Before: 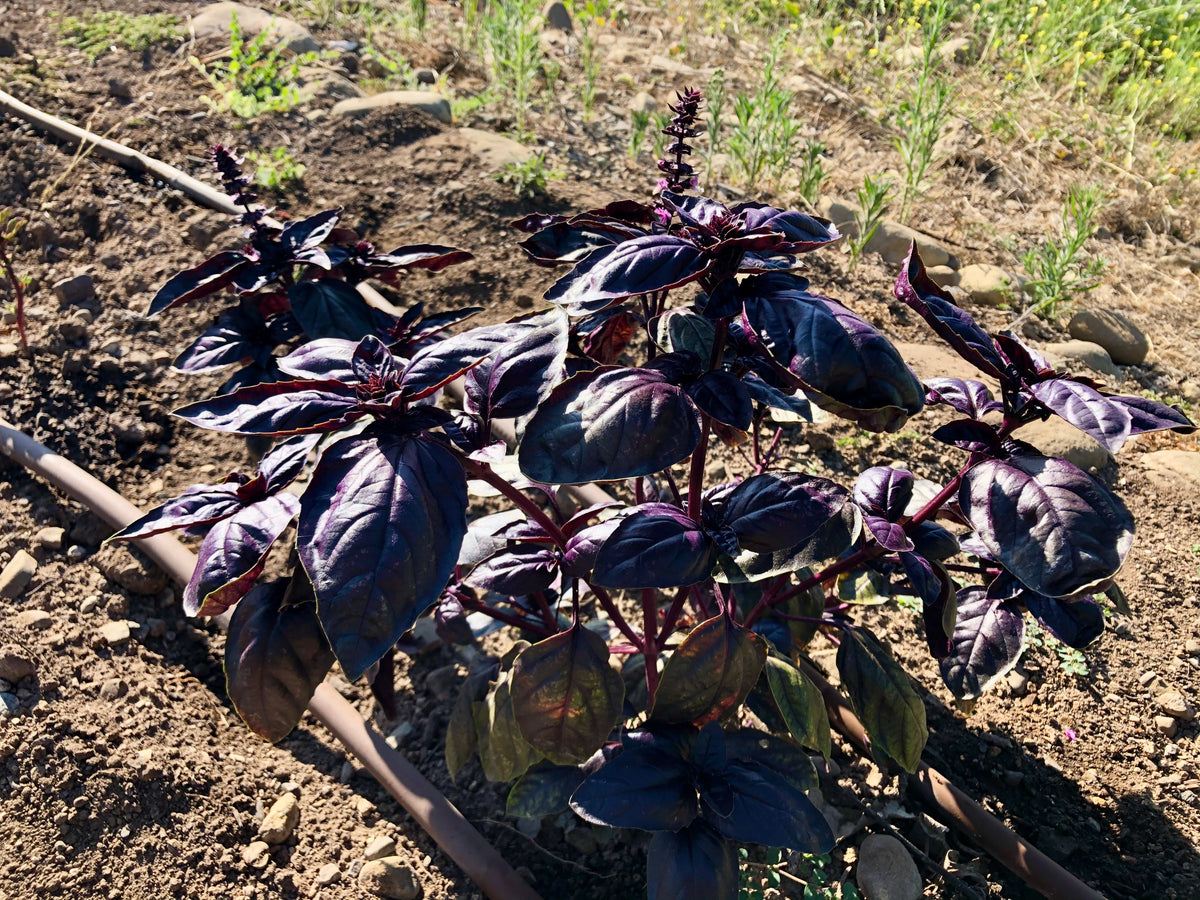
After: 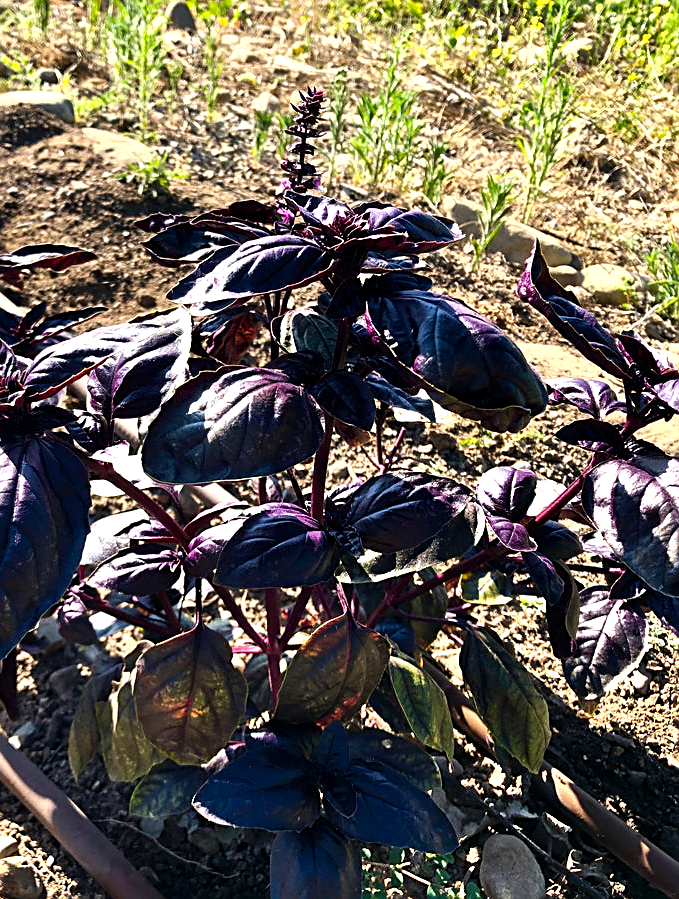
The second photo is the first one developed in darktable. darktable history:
shadows and highlights: shadows 48.43, highlights -42.3, soften with gaussian
color balance rgb: perceptual saturation grading › global saturation 19.957%, perceptual brilliance grading › global brilliance -4.756%, perceptual brilliance grading › highlights 24.272%, perceptual brilliance grading › mid-tones 7.41%, perceptual brilliance grading › shadows -4.612%, contrast 3.984%
crop: left 31.485%, top 0.018%, right 11.884%
sharpen: on, module defaults
